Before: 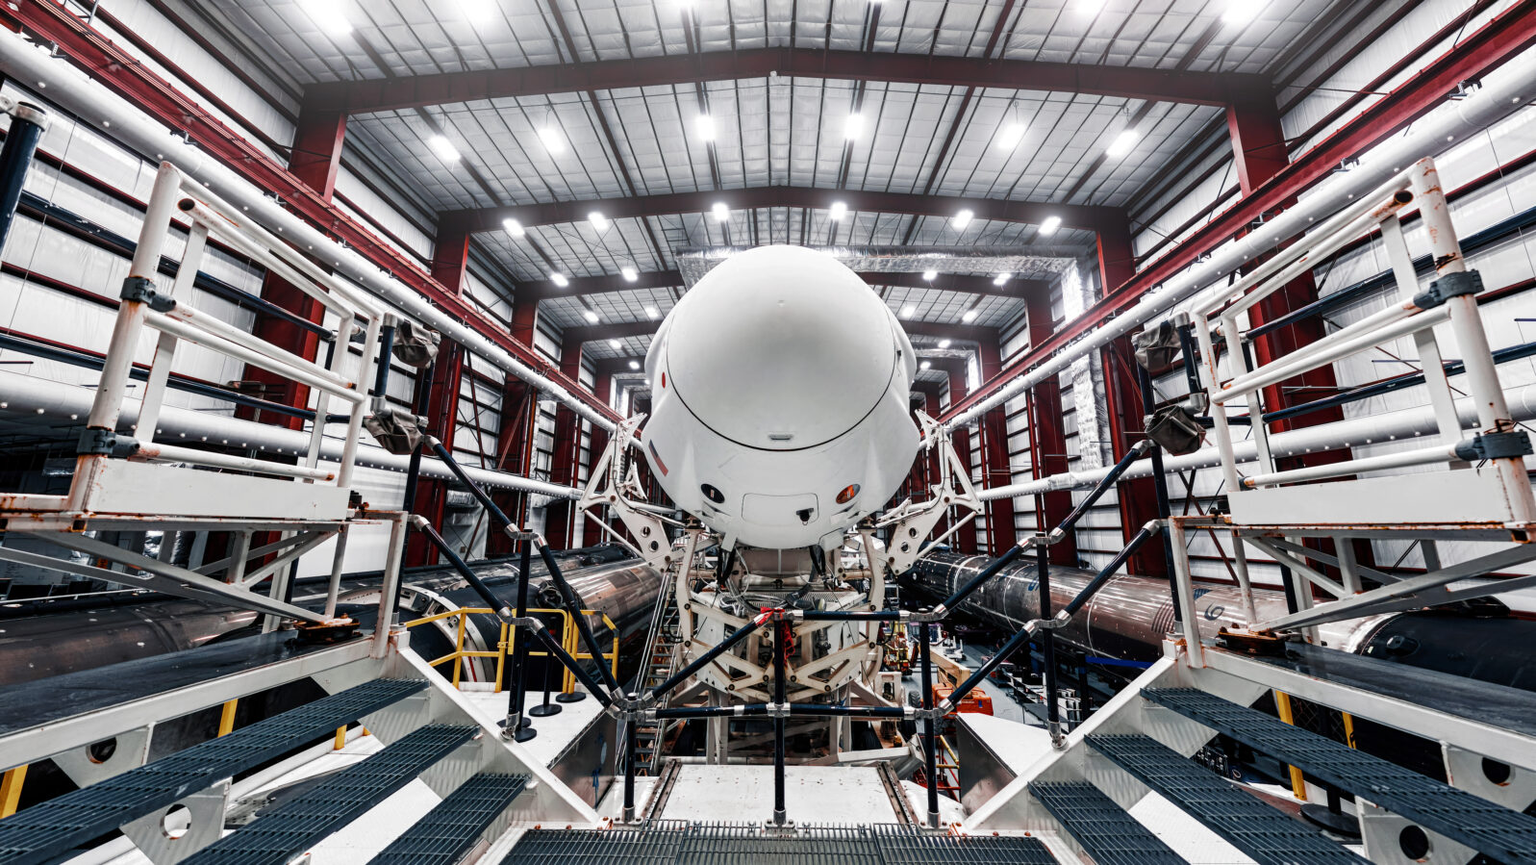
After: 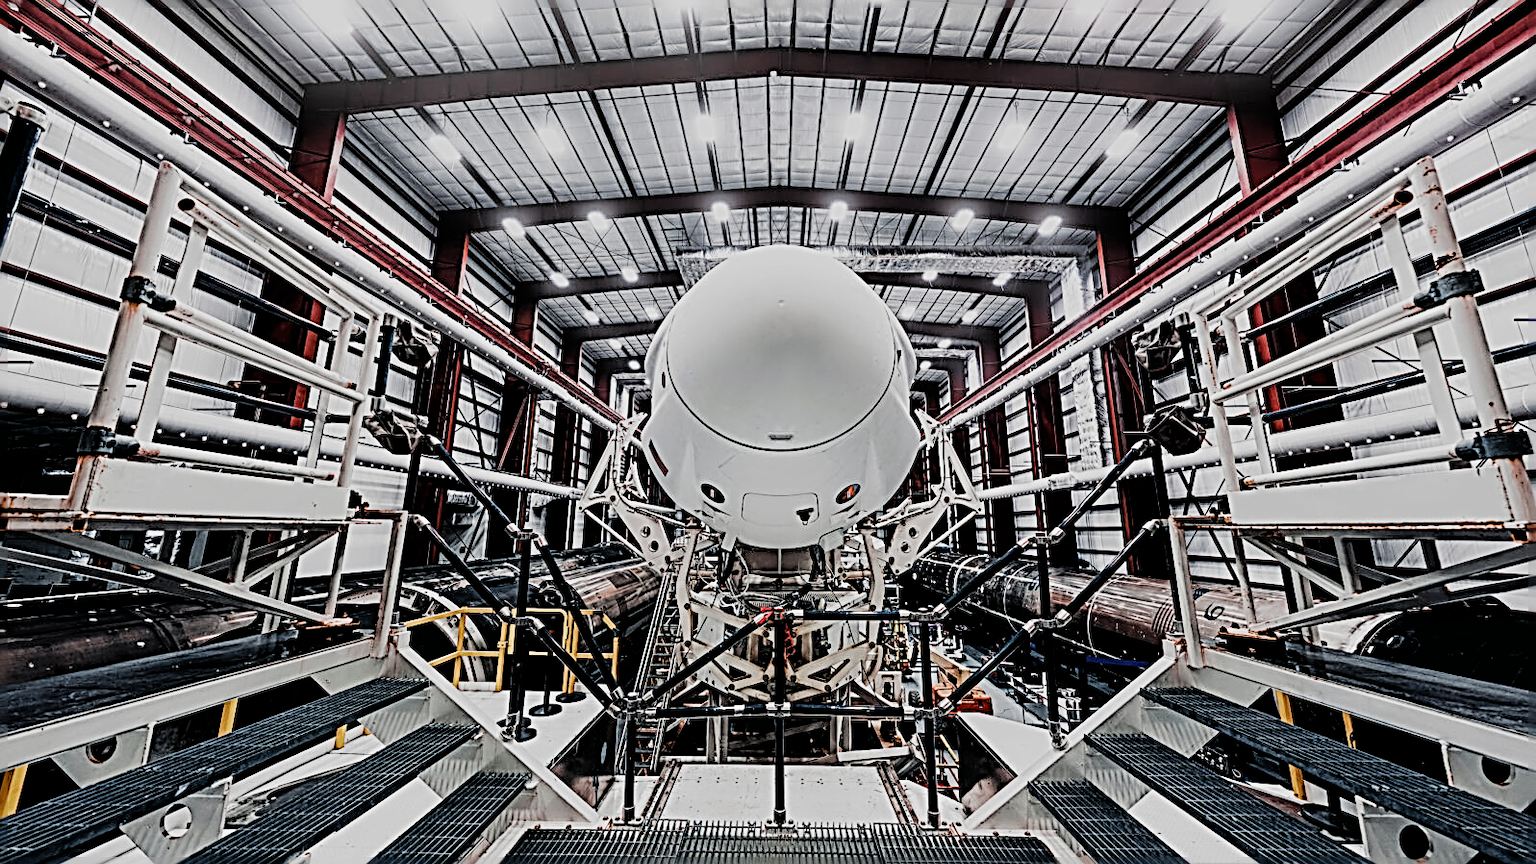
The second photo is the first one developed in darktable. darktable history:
sharpen: radius 3.158, amount 1.731
filmic rgb: black relative exposure -4.14 EV, white relative exposure 5.1 EV, hardness 2.11, contrast 1.165
